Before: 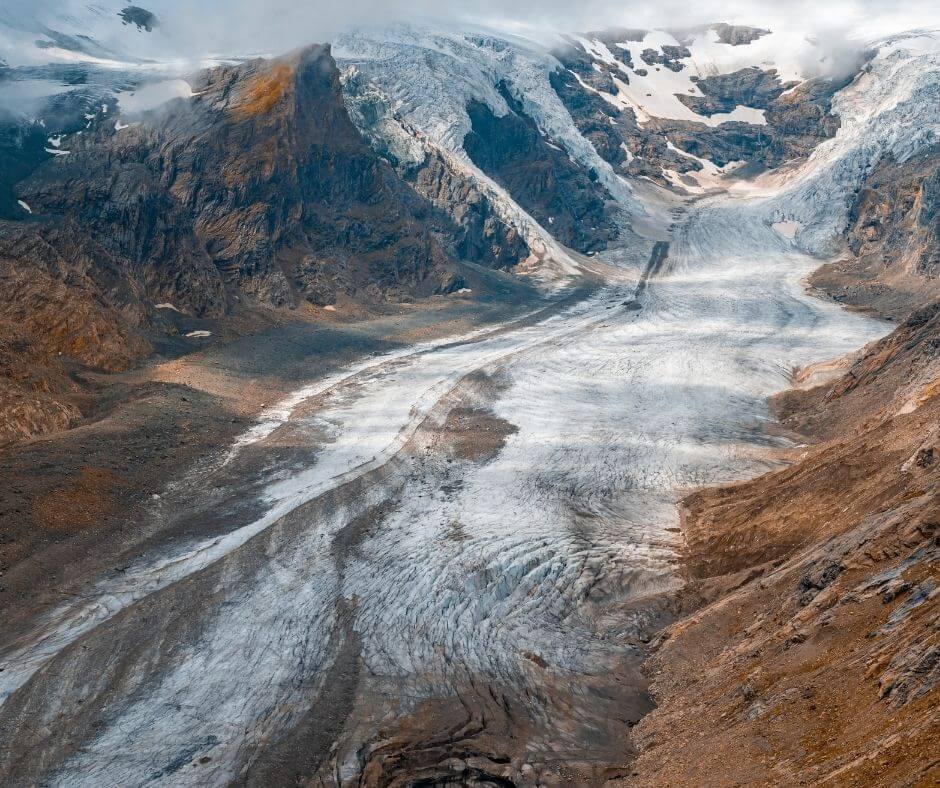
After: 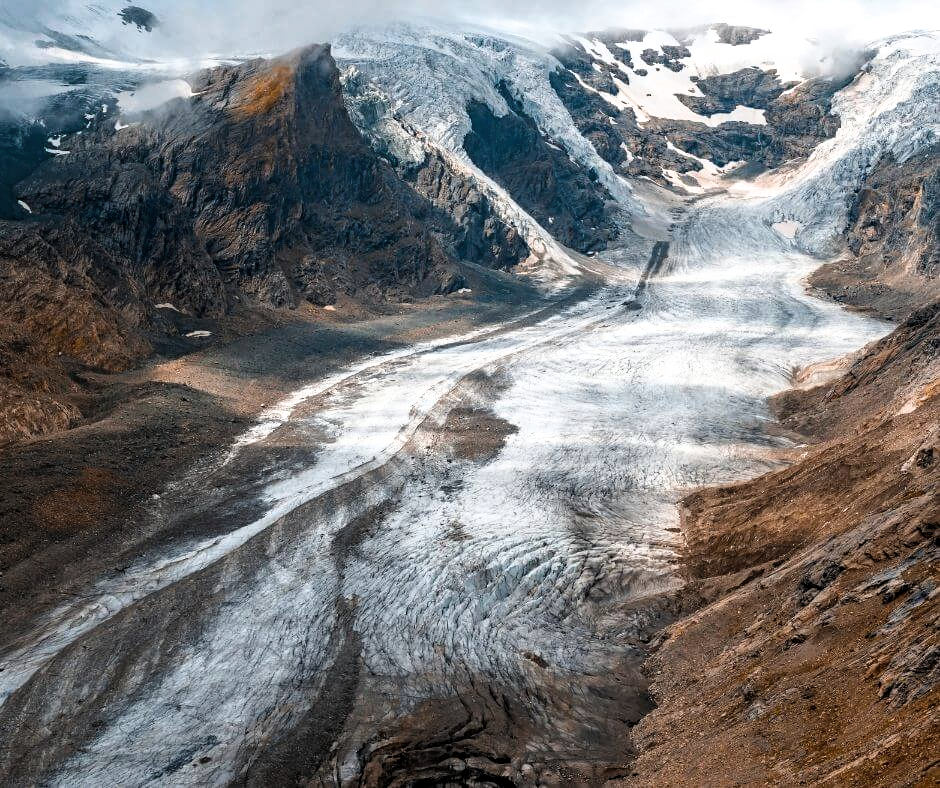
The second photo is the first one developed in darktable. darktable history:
filmic rgb: black relative exposure -8.2 EV, white relative exposure 2.2 EV, target white luminance 99.915%, hardness 7.18, latitude 75.27%, contrast 1.321, highlights saturation mix -1.68%, shadows ↔ highlights balance 30.27%, iterations of high-quality reconstruction 0
levels: levels [0, 0.51, 1]
